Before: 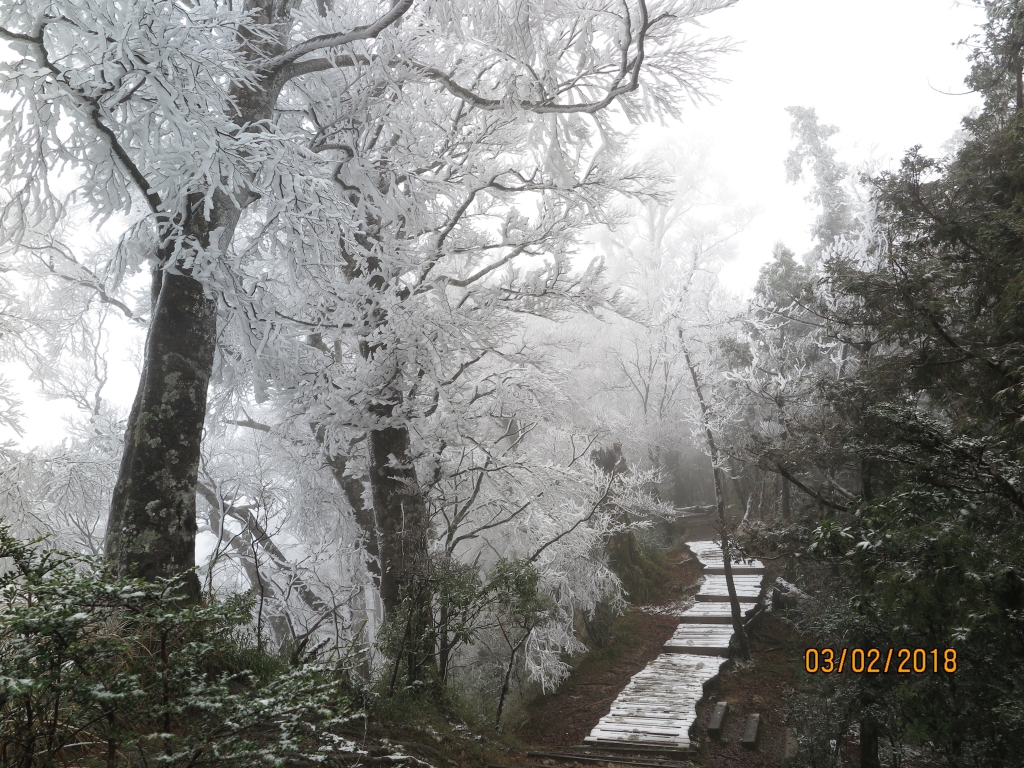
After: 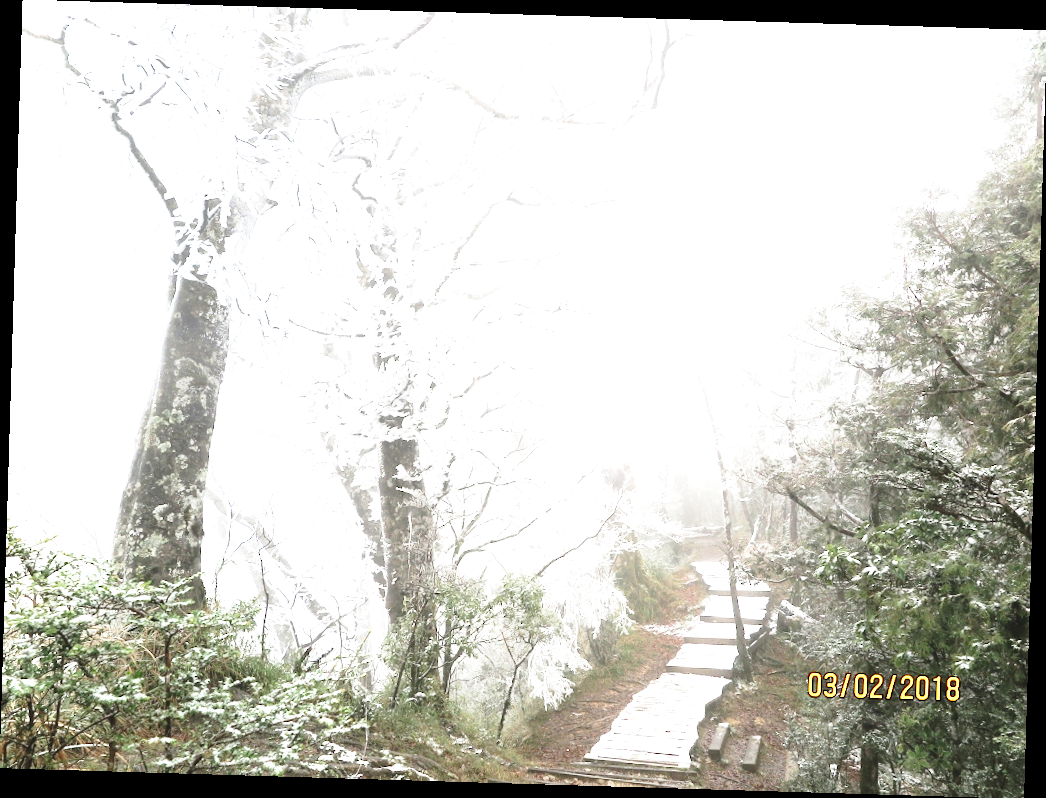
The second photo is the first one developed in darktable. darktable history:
exposure: exposure 2.207 EV, compensate highlight preservation false
contrast brightness saturation: contrast 0.08, saturation 0.02
rotate and perspective: rotation 1.72°, automatic cropping off
base curve: curves: ch0 [(0, 0) (0.028, 0.03) (0.121, 0.232) (0.46, 0.748) (0.859, 0.968) (1, 1)], preserve colors none
